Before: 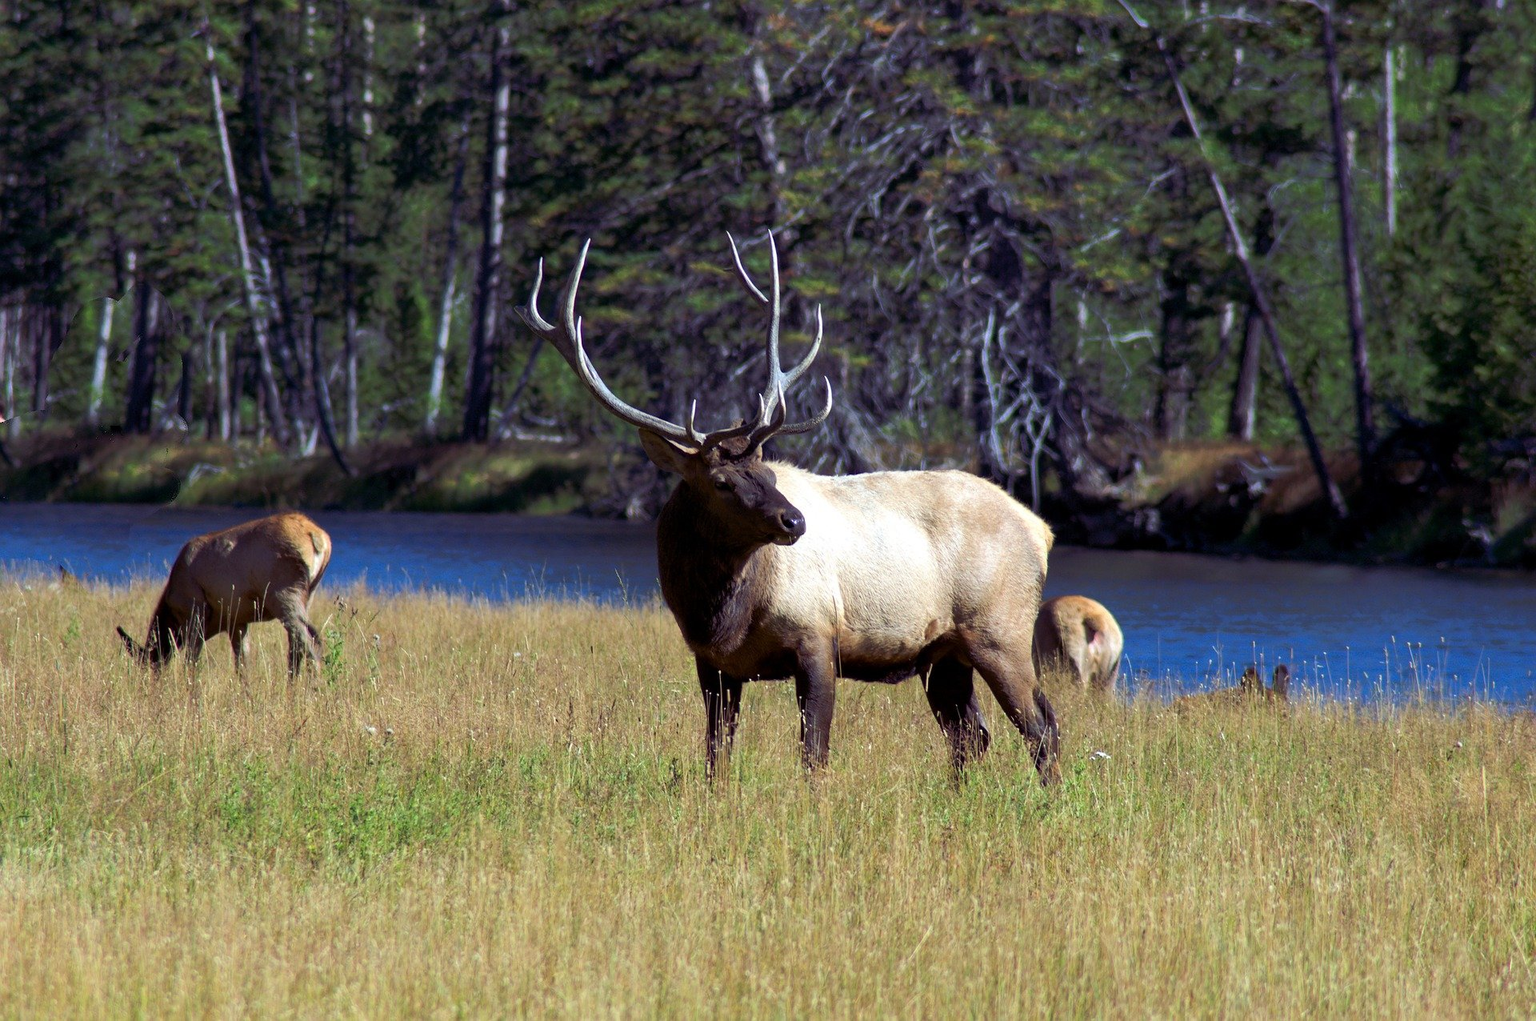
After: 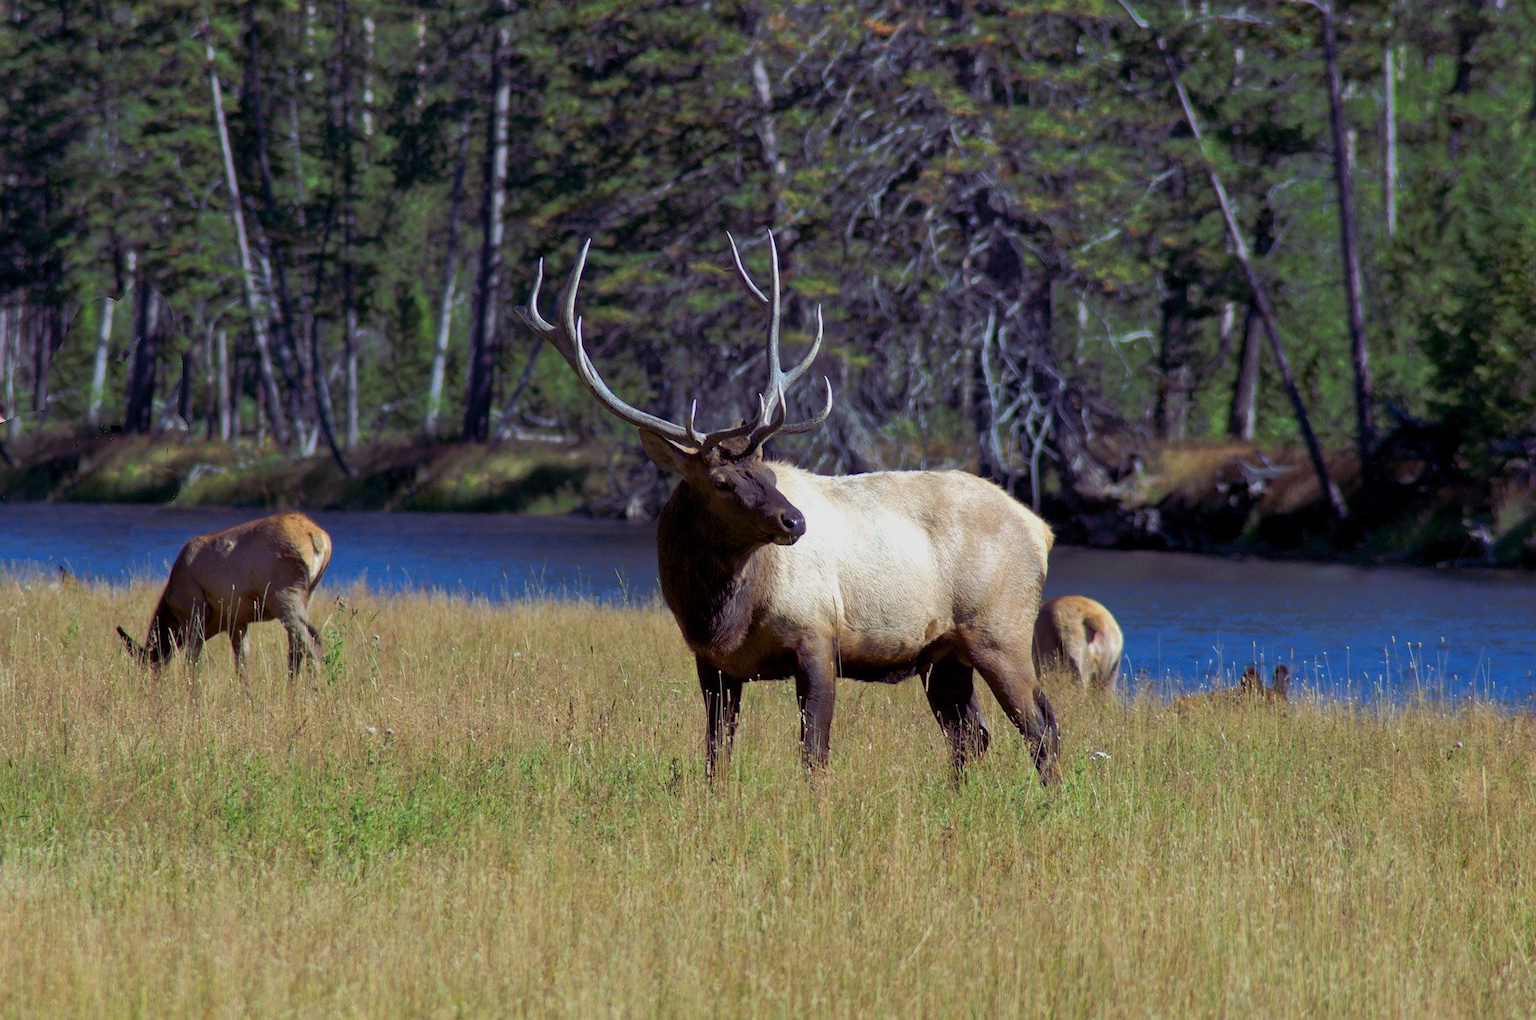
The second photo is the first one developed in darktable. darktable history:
levels: levels [0, 0.499, 1]
tone equalizer: -8 EV 0.25 EV, -7 EV 0.417 EV, -6 EV 0.417 EV, -5 EV 0.25 EV, -3 EV -0.25 EV, -2 EV -0.417 EV, -1 EV -0.417 EV, +0 EV -0.25 EV, edges refinement/feathering 500, mask exposure compensation -1.57 EV, preserve details guided filter
